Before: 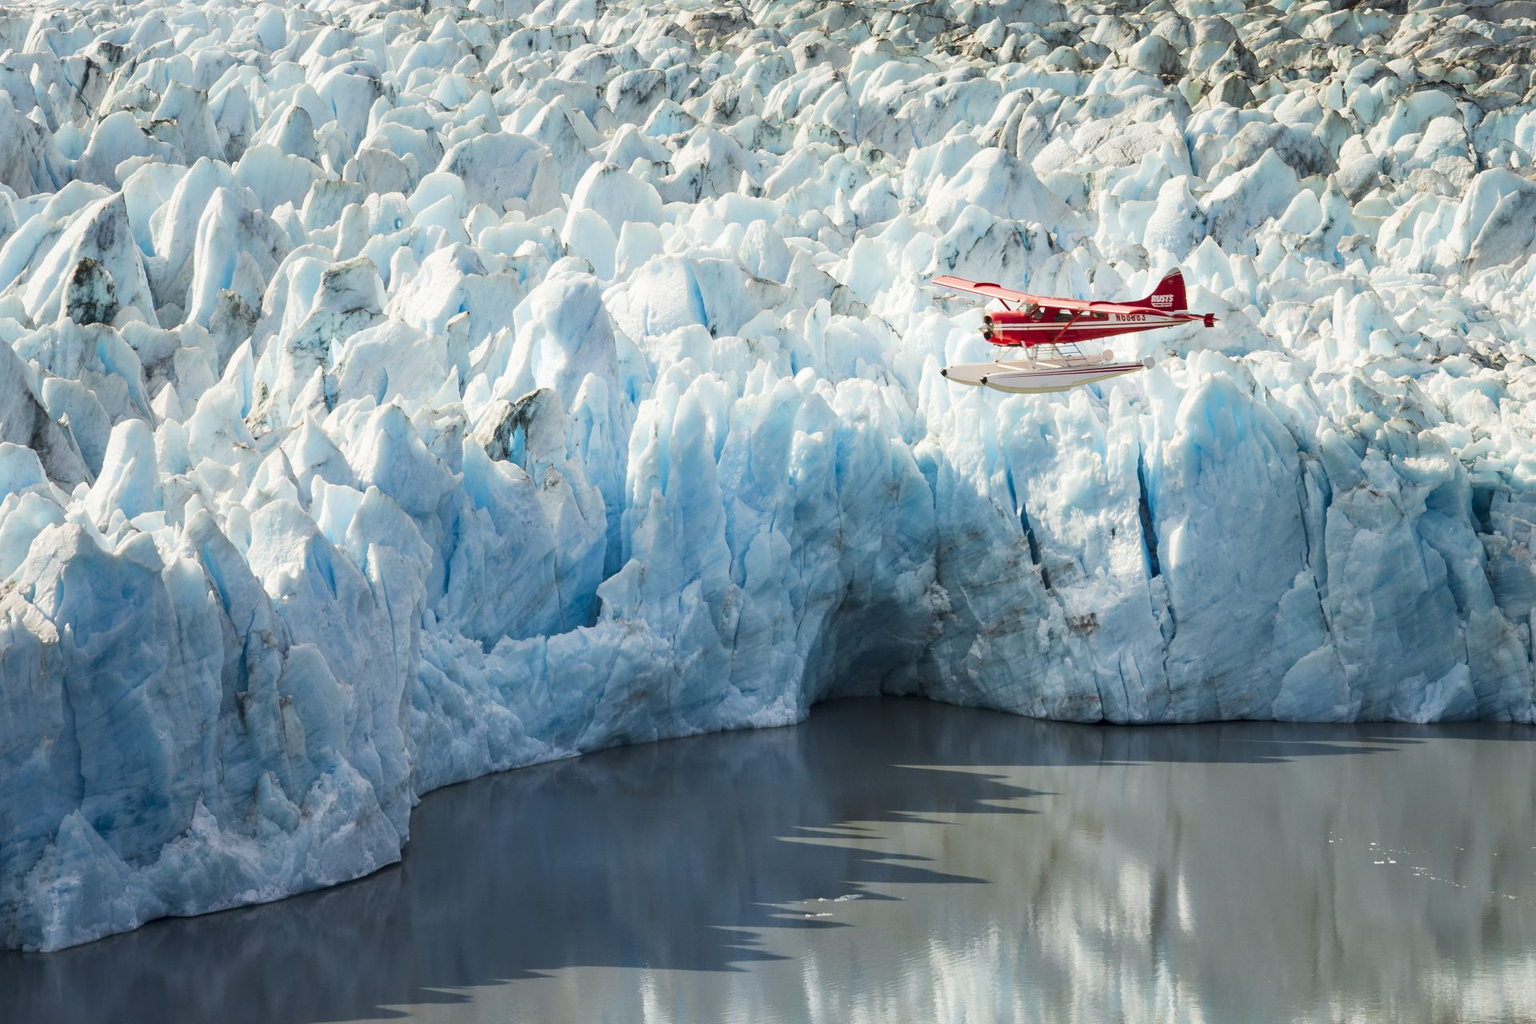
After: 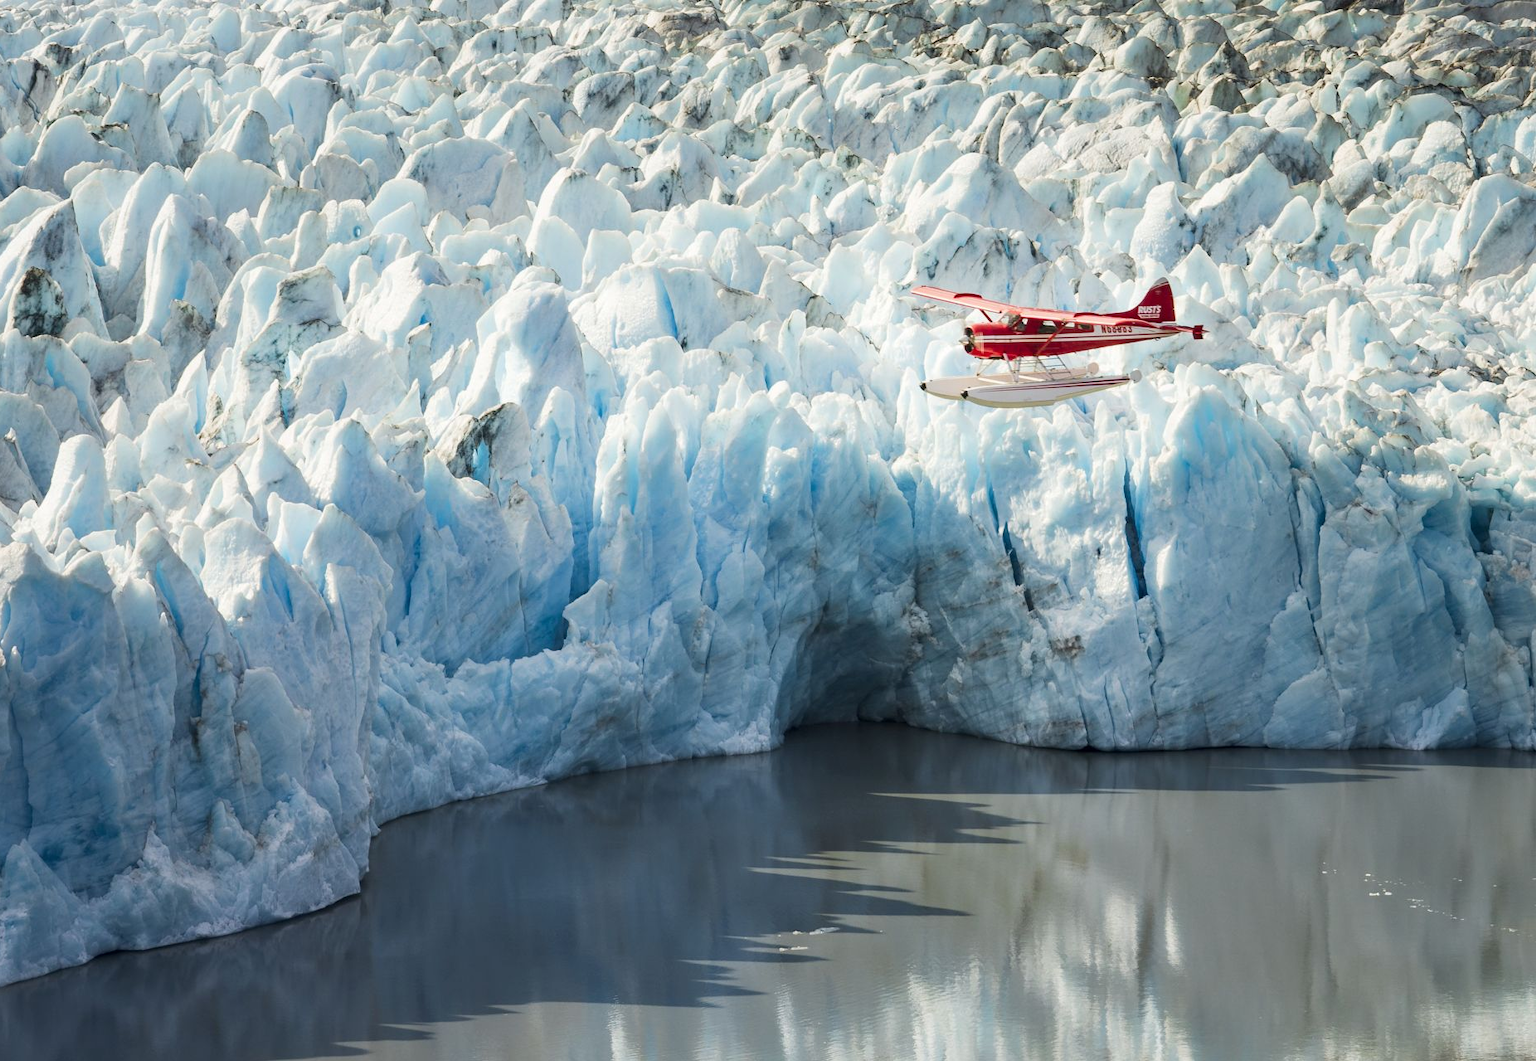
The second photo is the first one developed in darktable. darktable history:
crop and rotate: left 3.534%
